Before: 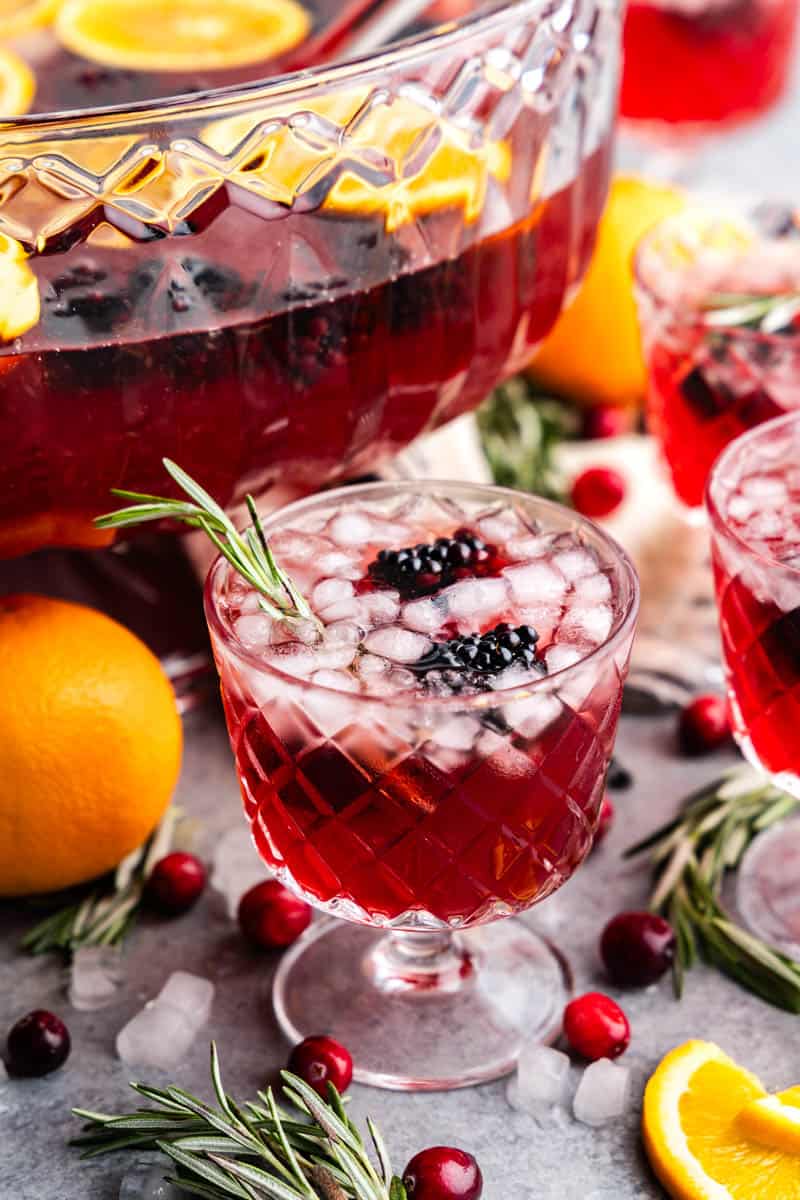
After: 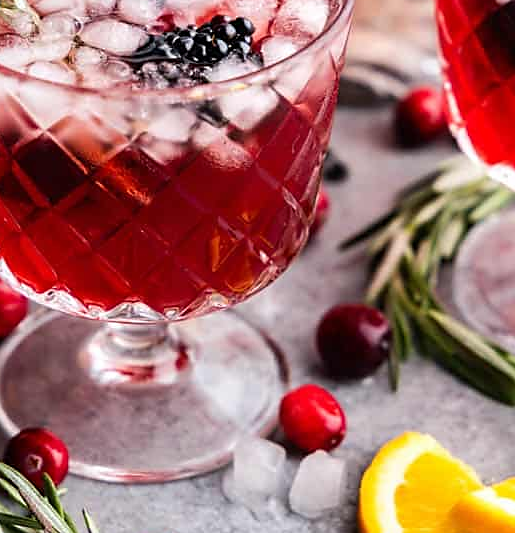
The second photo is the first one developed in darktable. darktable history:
crop and rotate: left 35.567%, top 50.694%, bottom 4.824%
sharpen: radius 1.902, amount 0.408, threshold 1.592
